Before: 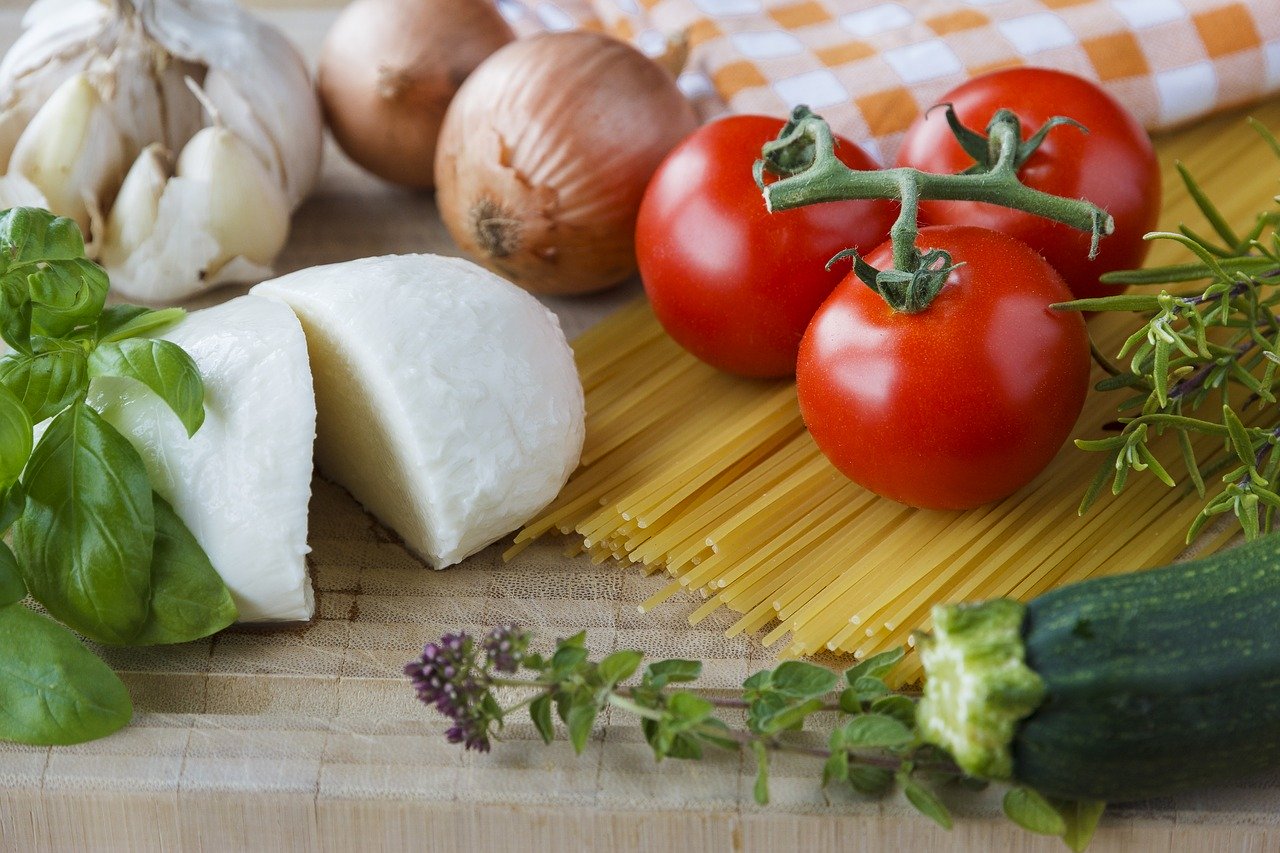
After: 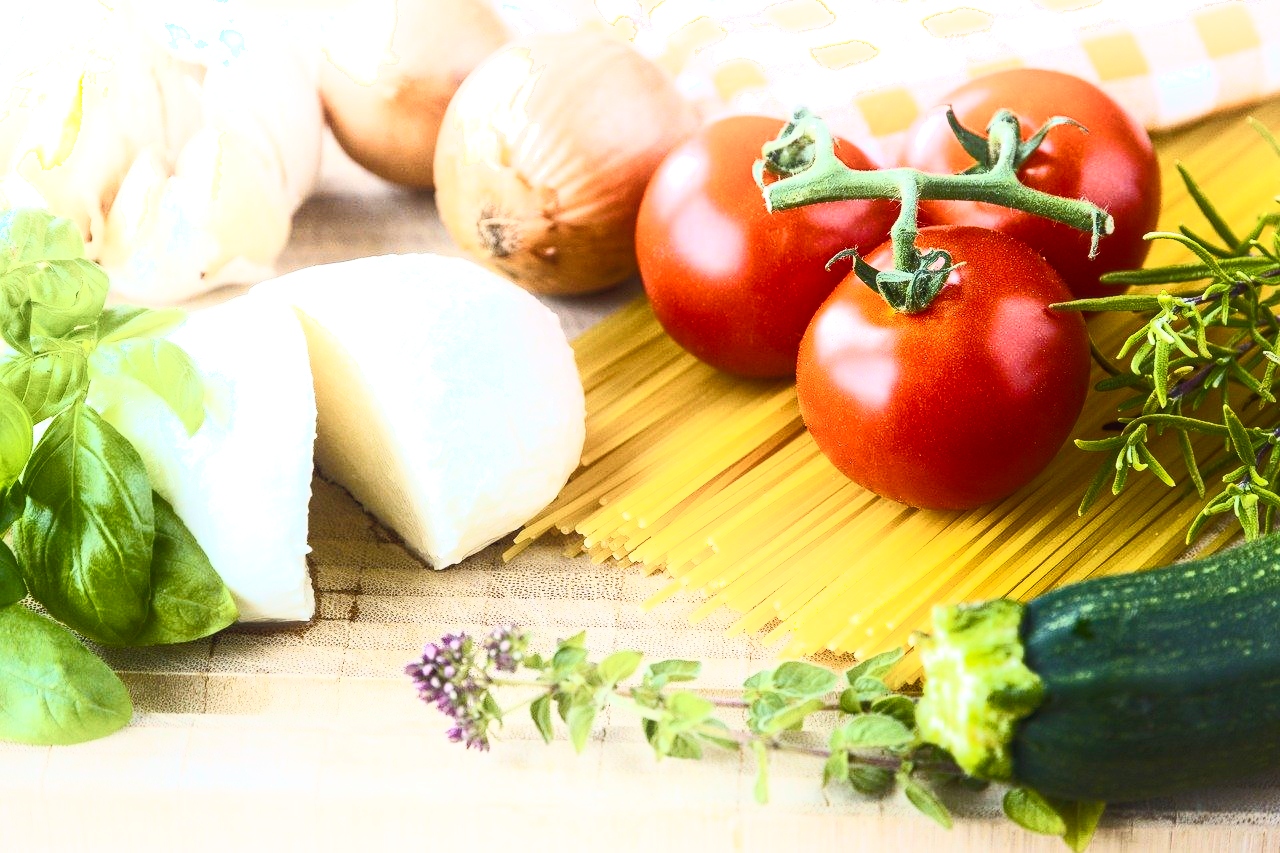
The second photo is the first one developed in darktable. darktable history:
tone curve: curves: ch0 [(0, 0) (0.427, 0.375) (0.616, 0.801) (1, 1)], color space Lab, independent channels, preserve colors none
local contrast: detail 110%
exposure: black level correction 0.001, exposure 0.015 EV, compensate highlight preservation false
shadows and highlights: shadows -20.75, highlights 99.37, soften with gaussian
color balance rgb: perceptual saturation grading › global saturation 19.989%, perceptual brilliance grading › global brilliance 24.174%, global vibrance 20%
